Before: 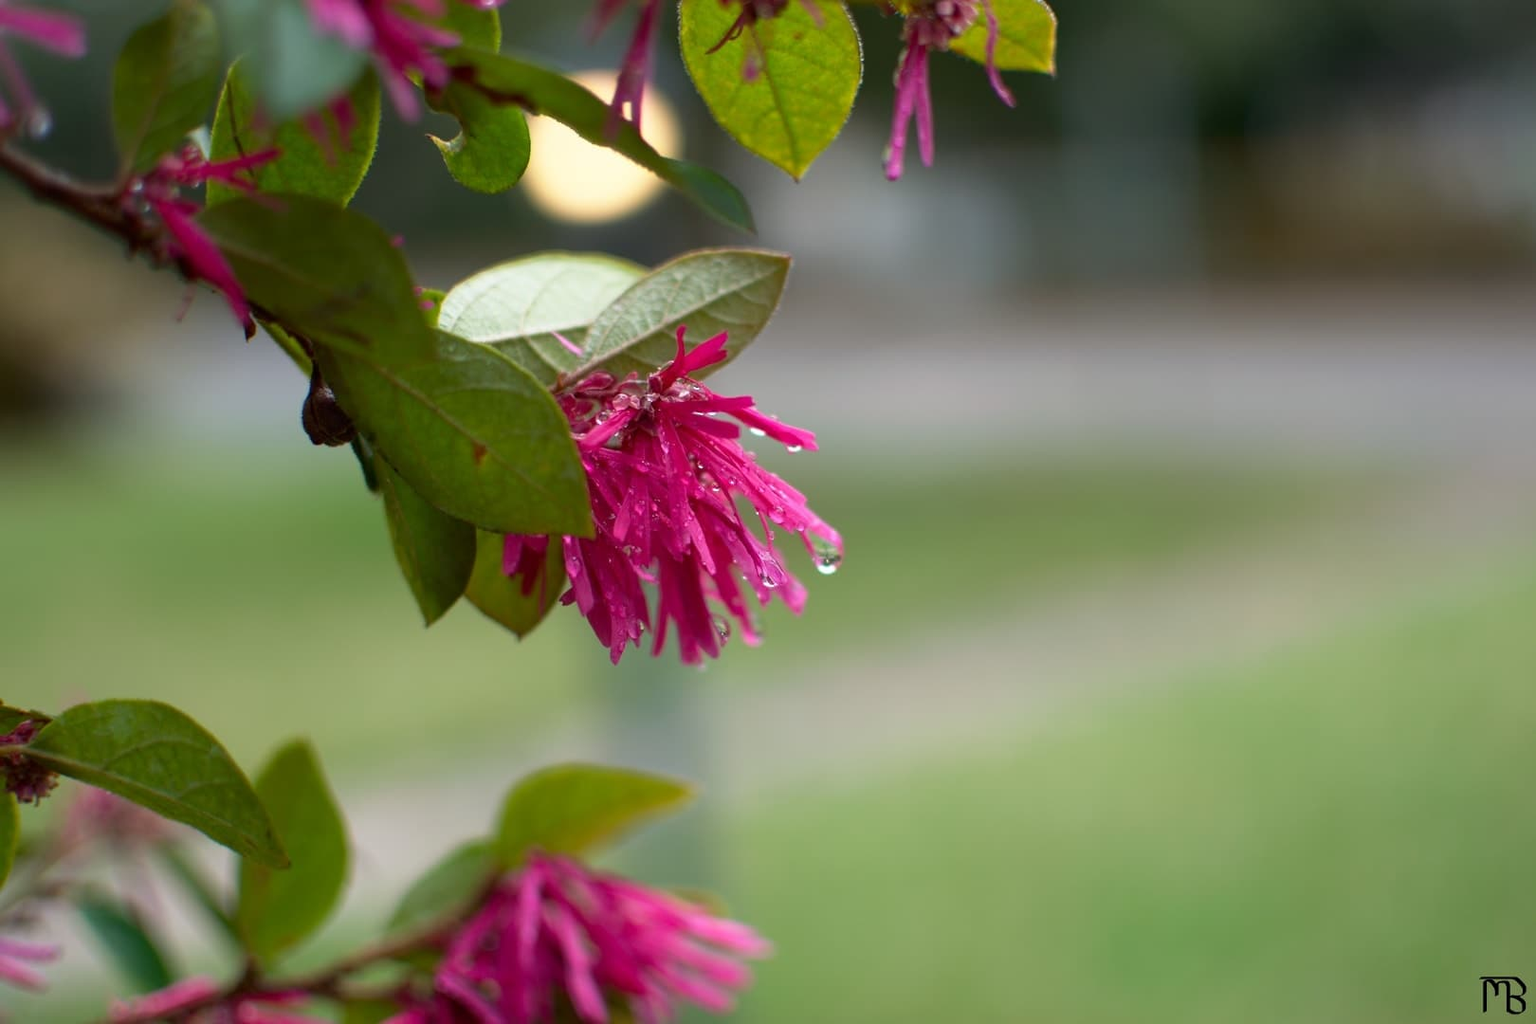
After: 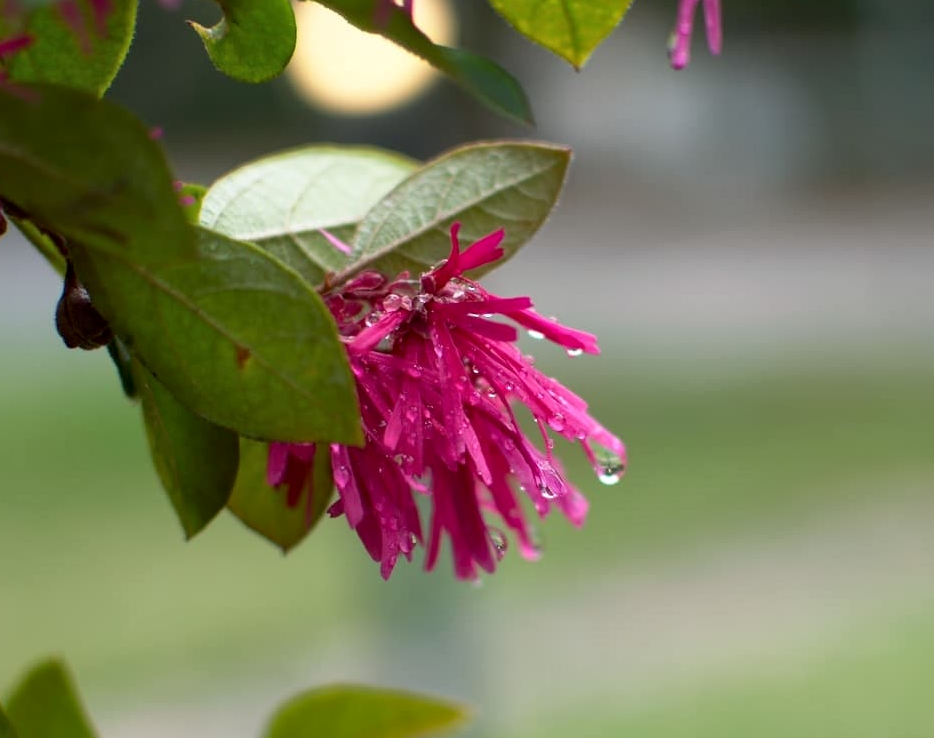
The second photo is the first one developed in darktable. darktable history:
local contrast: mode bilateral grid, contrast 20, coarseness 51, detail 120%, midtone range 0.2
crop: left 16.245%, top 11.276%, right 26.064%, bottom 20.376%
